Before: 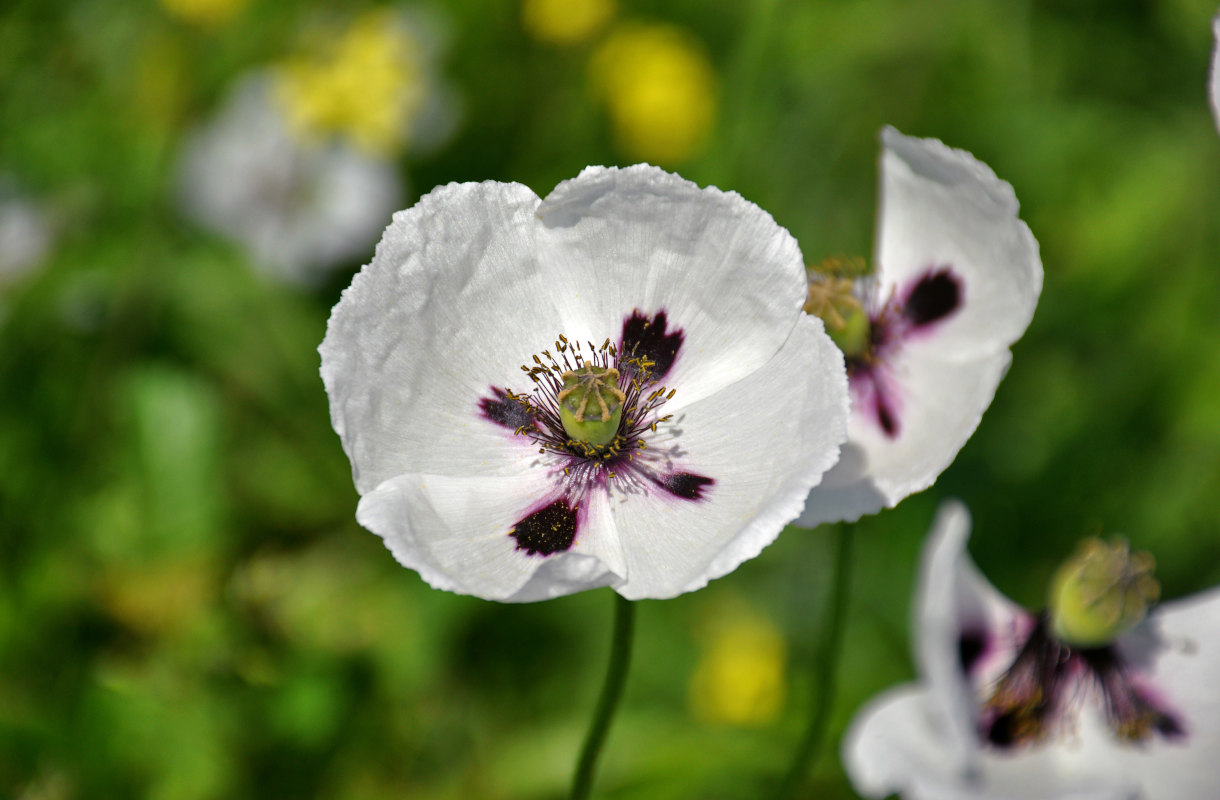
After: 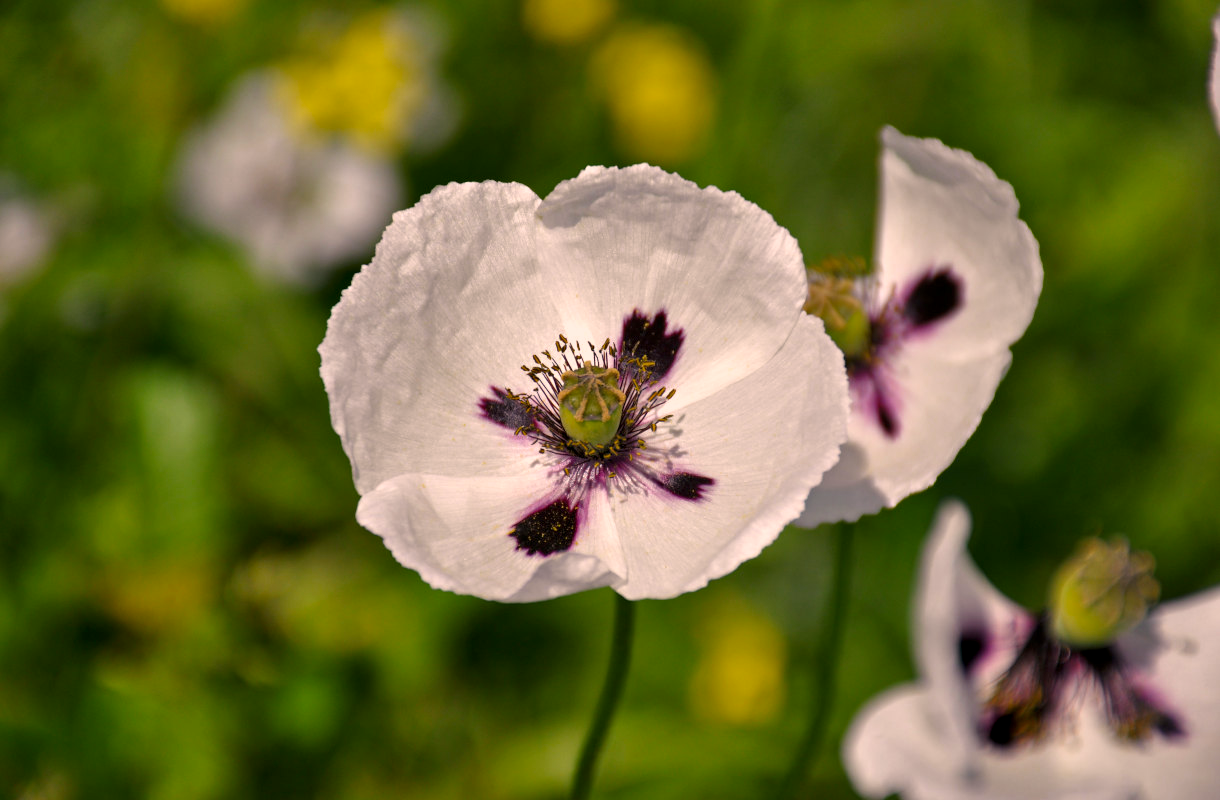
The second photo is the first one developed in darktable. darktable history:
color zones: curves: ch0 [(0, 0.444) (0.143, 0.442) (0.286, 0.441) (0.429, 0.441) (0.571, 0.441) (0.714, 0.441) (0.857, 0.442) (1, 0.444)]
color correction: highlights a* 11.96, highlights b* 11.58
base curve: preserve colors none
contrast equalizer: octaves 7, y [[0.6 ×6], [0.55 ×6], [0 ×6], [0 ×6], [0 ×6]], mix 0.15
